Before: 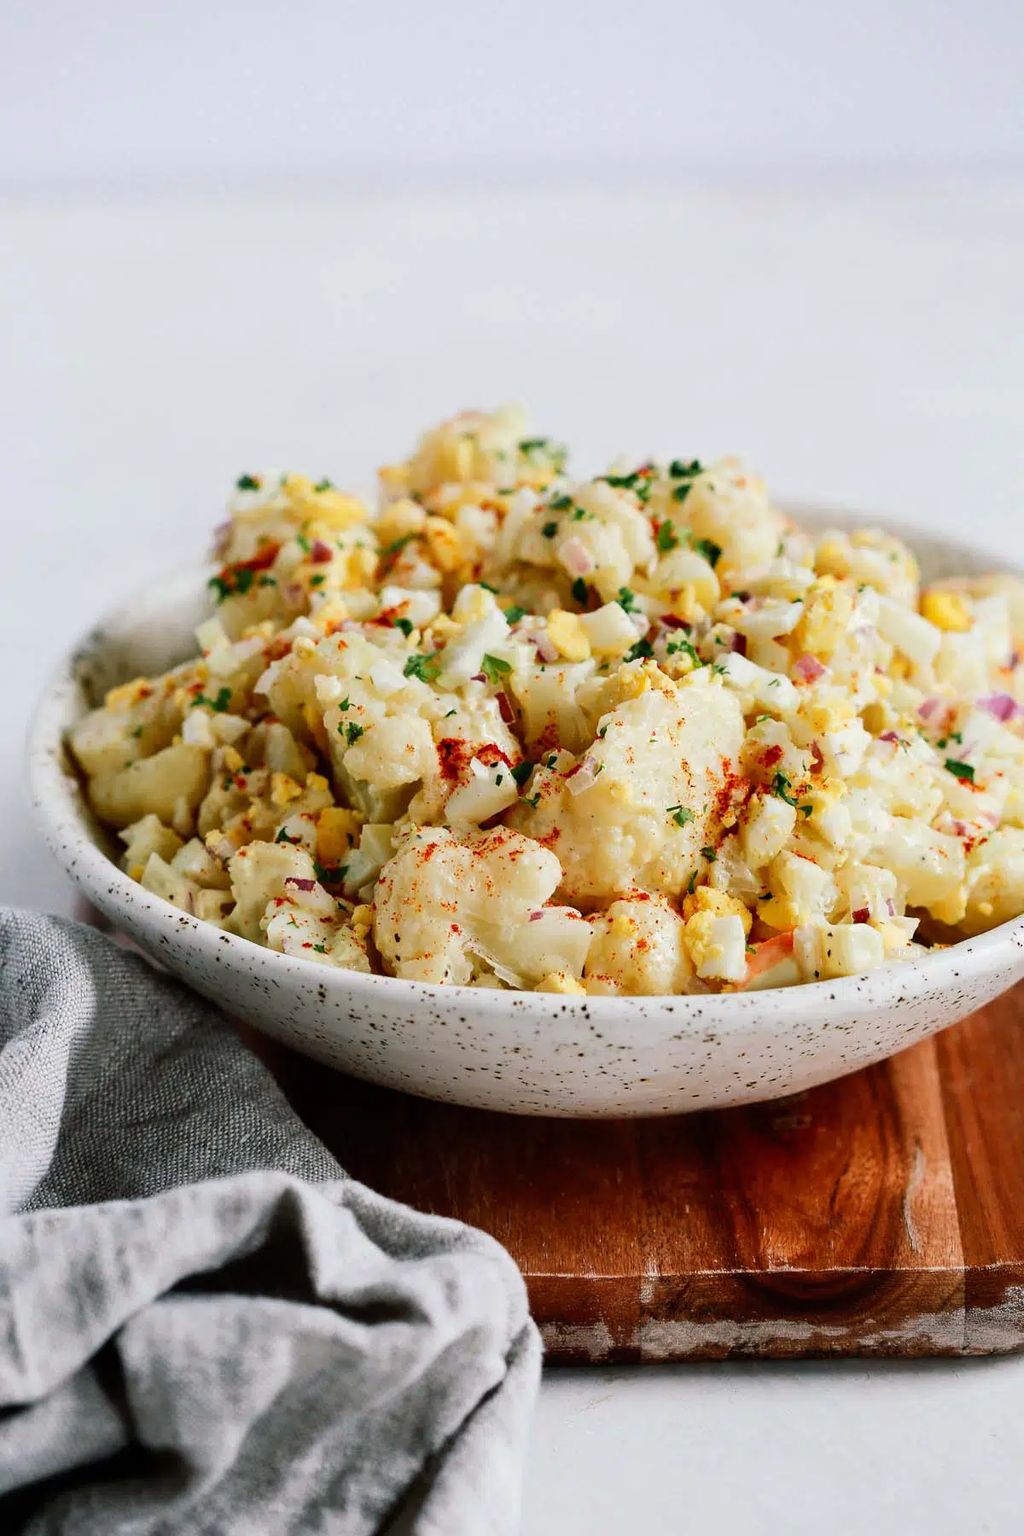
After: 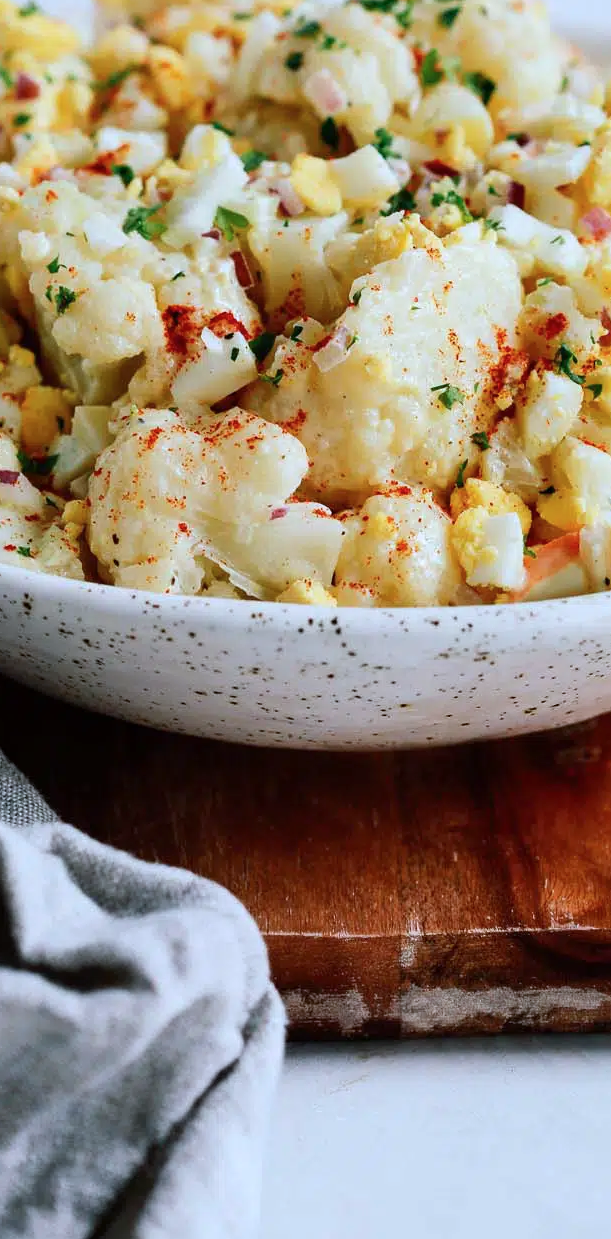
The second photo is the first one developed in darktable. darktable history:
crop and rotate: left 29.237%, top 31.152%, right 19.807%
color calibration: x 0.37, y 0.382, temperature 4313.32 K
